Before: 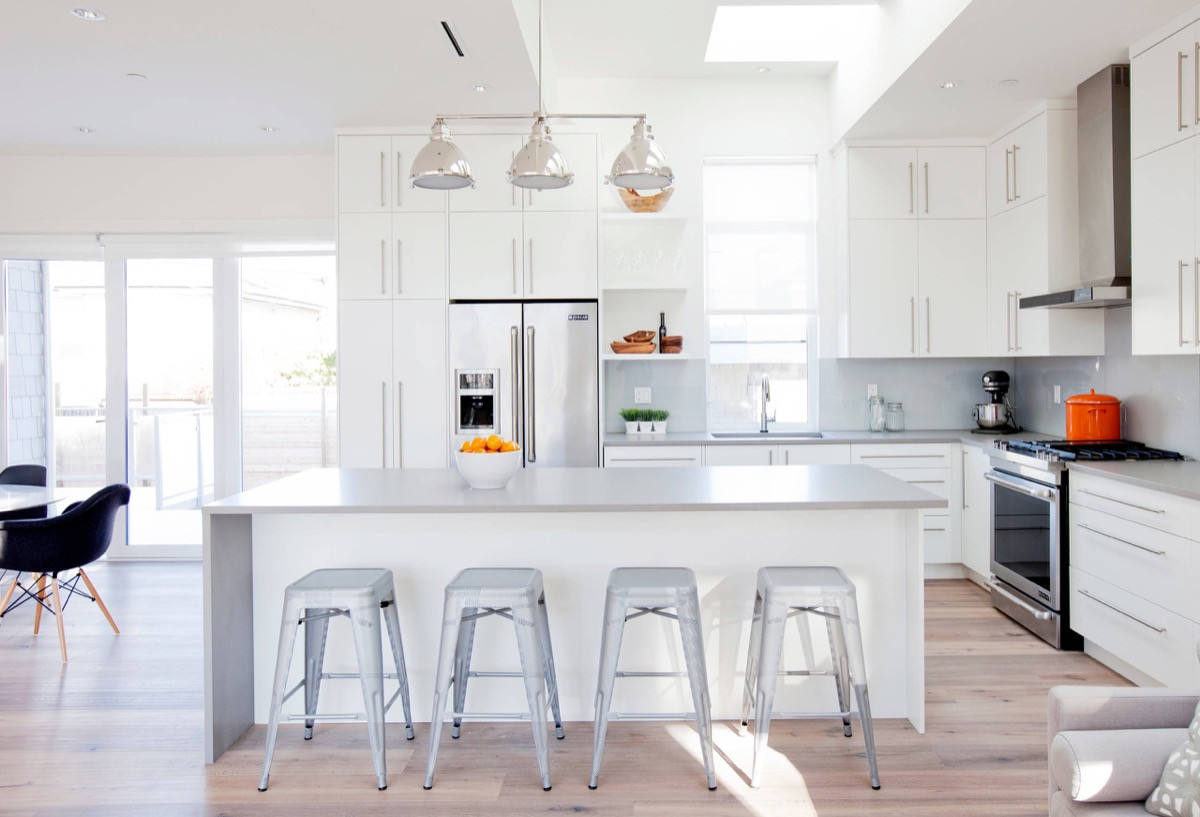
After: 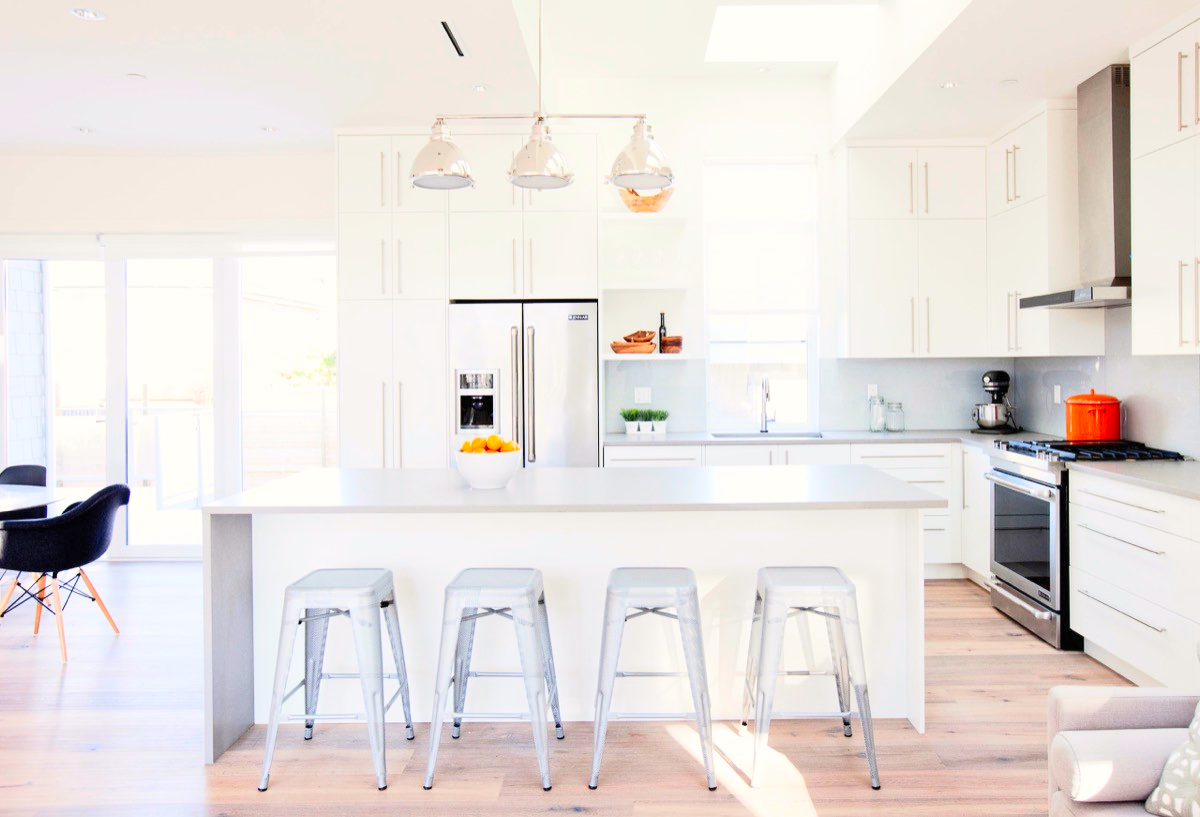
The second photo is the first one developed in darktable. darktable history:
contrast brightness saturation: contrast 0.24, brightness 0.26, saturation 0.39
color calibration: x 0.342, y 0.355, temperature 5146 K
